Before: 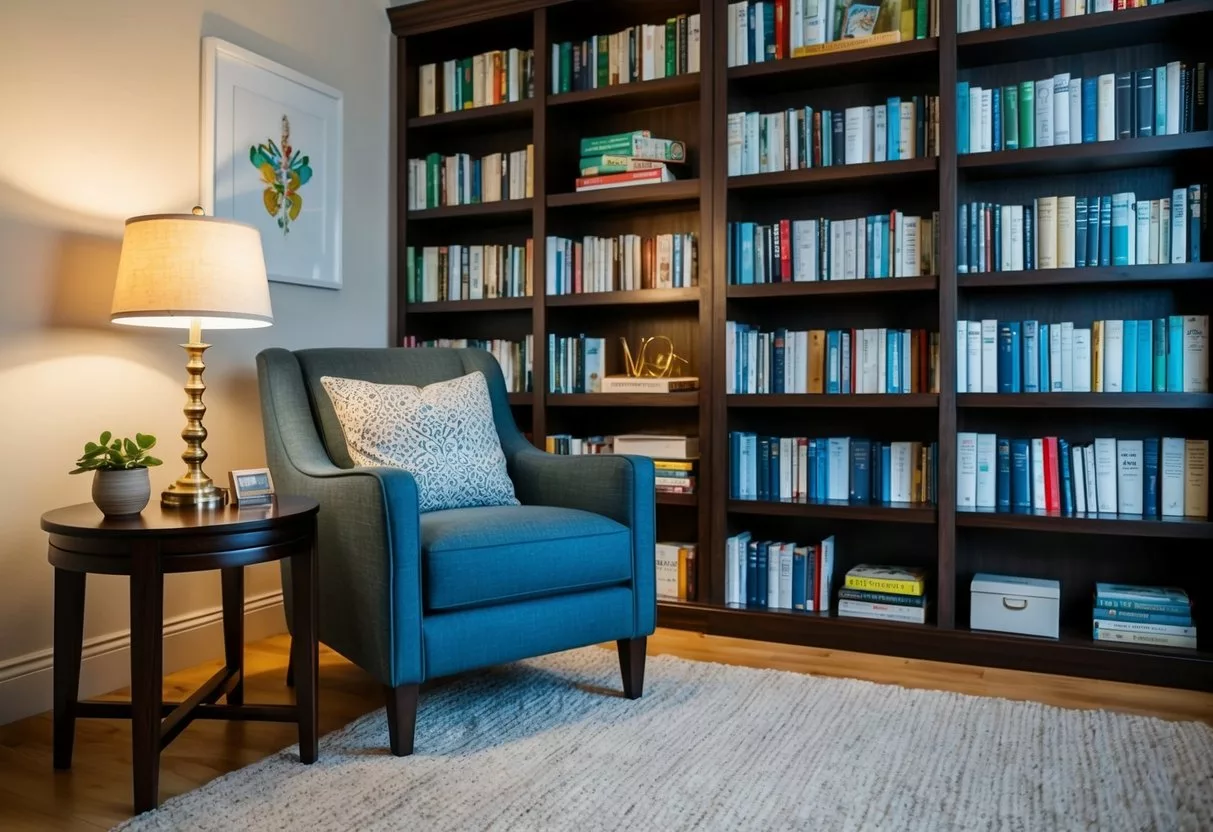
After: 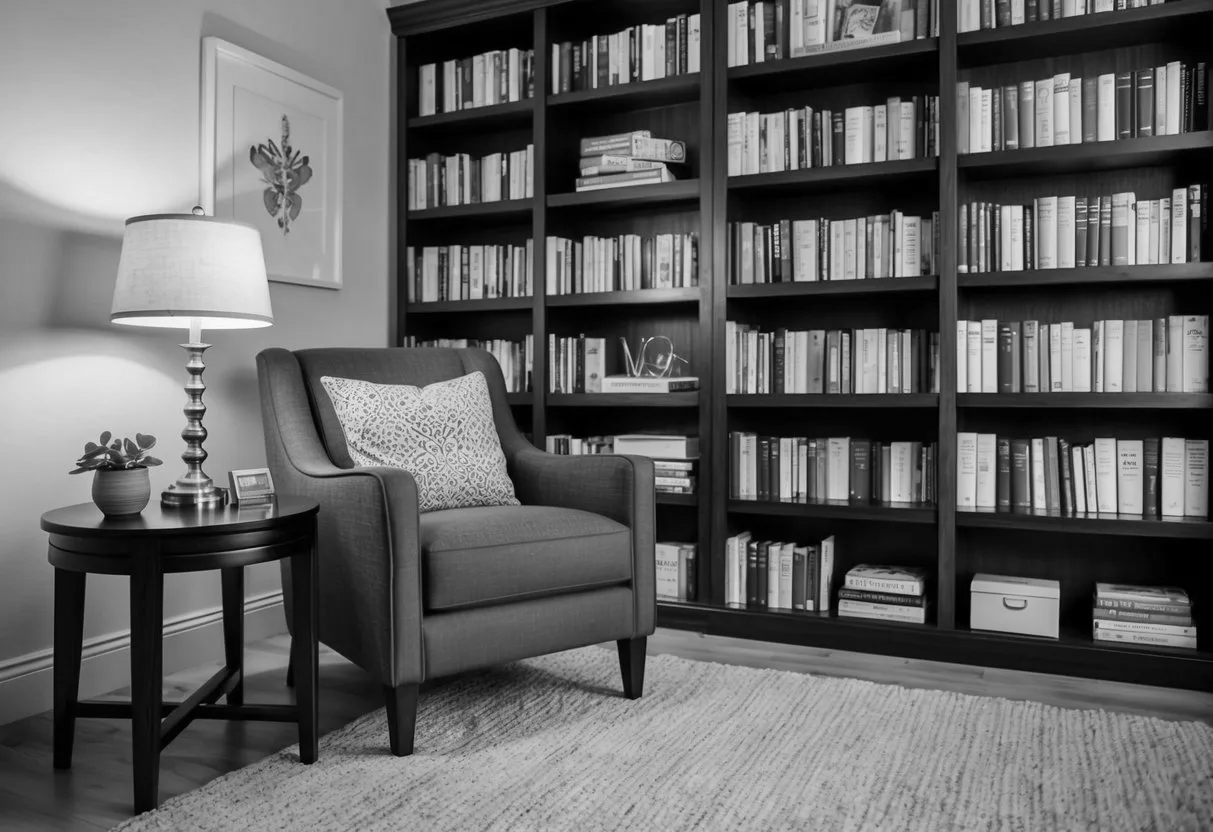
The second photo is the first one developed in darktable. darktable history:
monochrome: a -4.13, b 5.16, size 1
shadows and highlights: shadows 49, highlights -41, soften with gaussian
color zones: curves: ch1 [(0.263, 0.53) (0.376, 0.287) (0.487, 0.512) (0.748, 0.547) (1, 0.513)]; ch2 [(0.262, 0.45) (0.751, 0.477)], mix 31.98%
